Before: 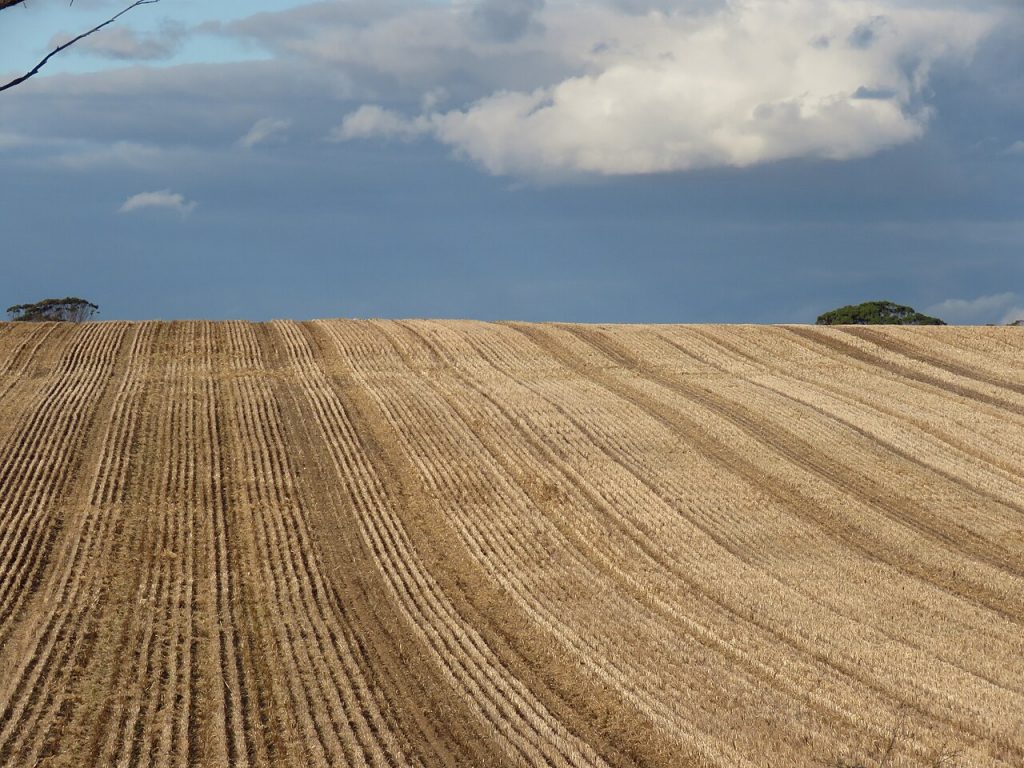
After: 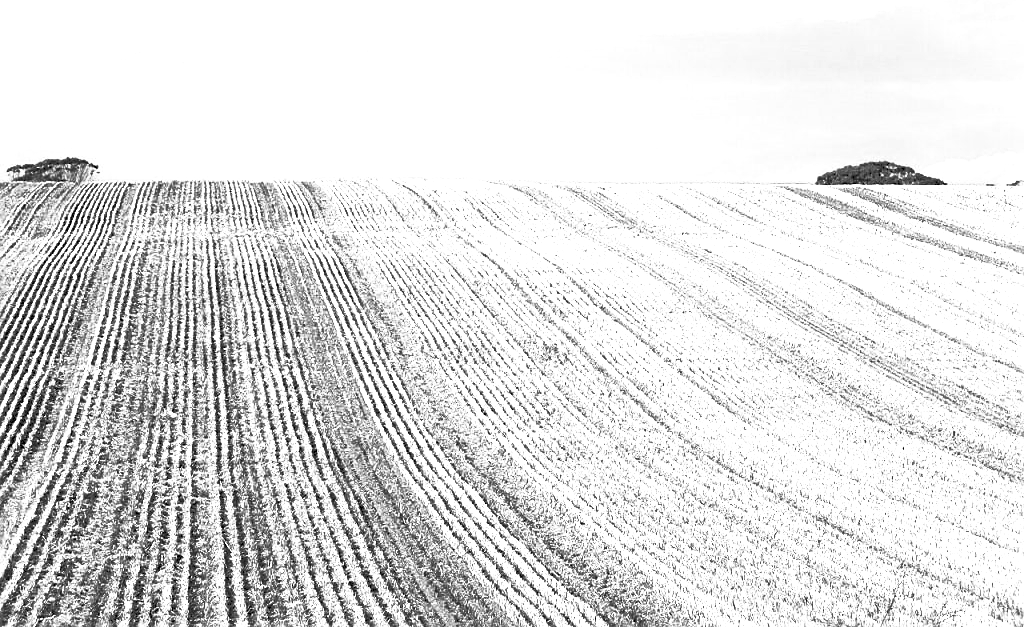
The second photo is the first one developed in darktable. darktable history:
crop and rotate: top 18.291%
sharpen: on, module defaults
color calibration: output gray [0.21, 0.42, 0.37, 0], illuminant as shot in camera, x 0.358, y 0.373, temperature 4628.91 K
velvia: on, module defaults
exposure: exposure 0.401 EV, compensate highlight preservation false
contrast brightness saturation: contrast 0.98, brightness 0.981, saturation 0.998
levels: black 3.85%, levels [0, 0.476, 0.951]
